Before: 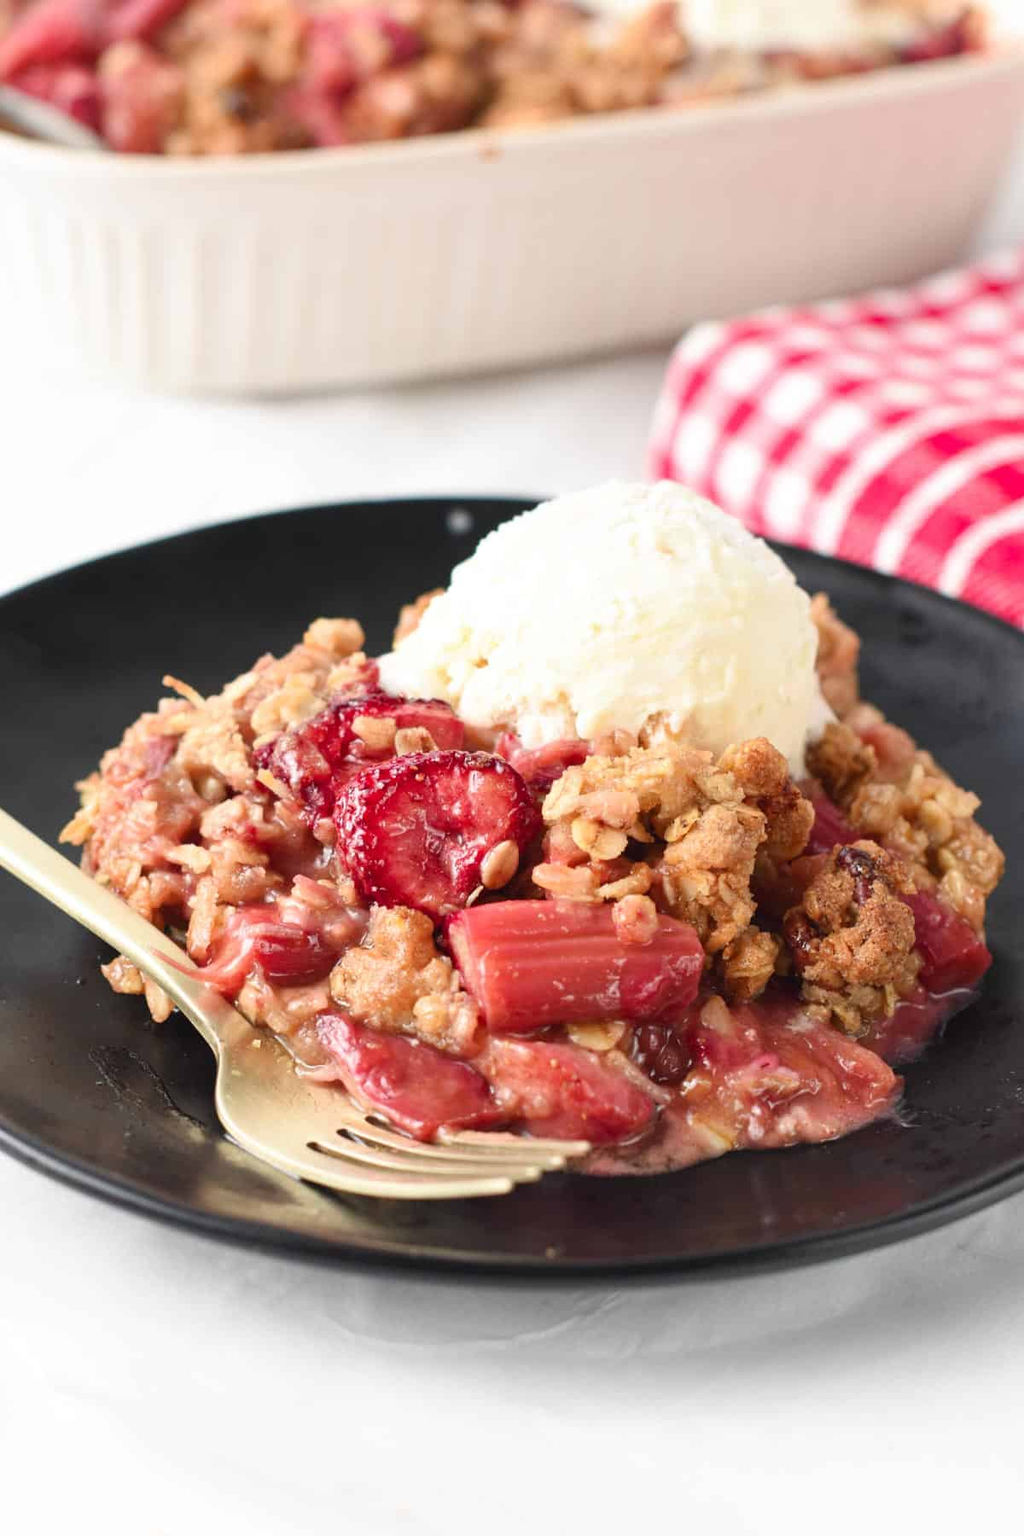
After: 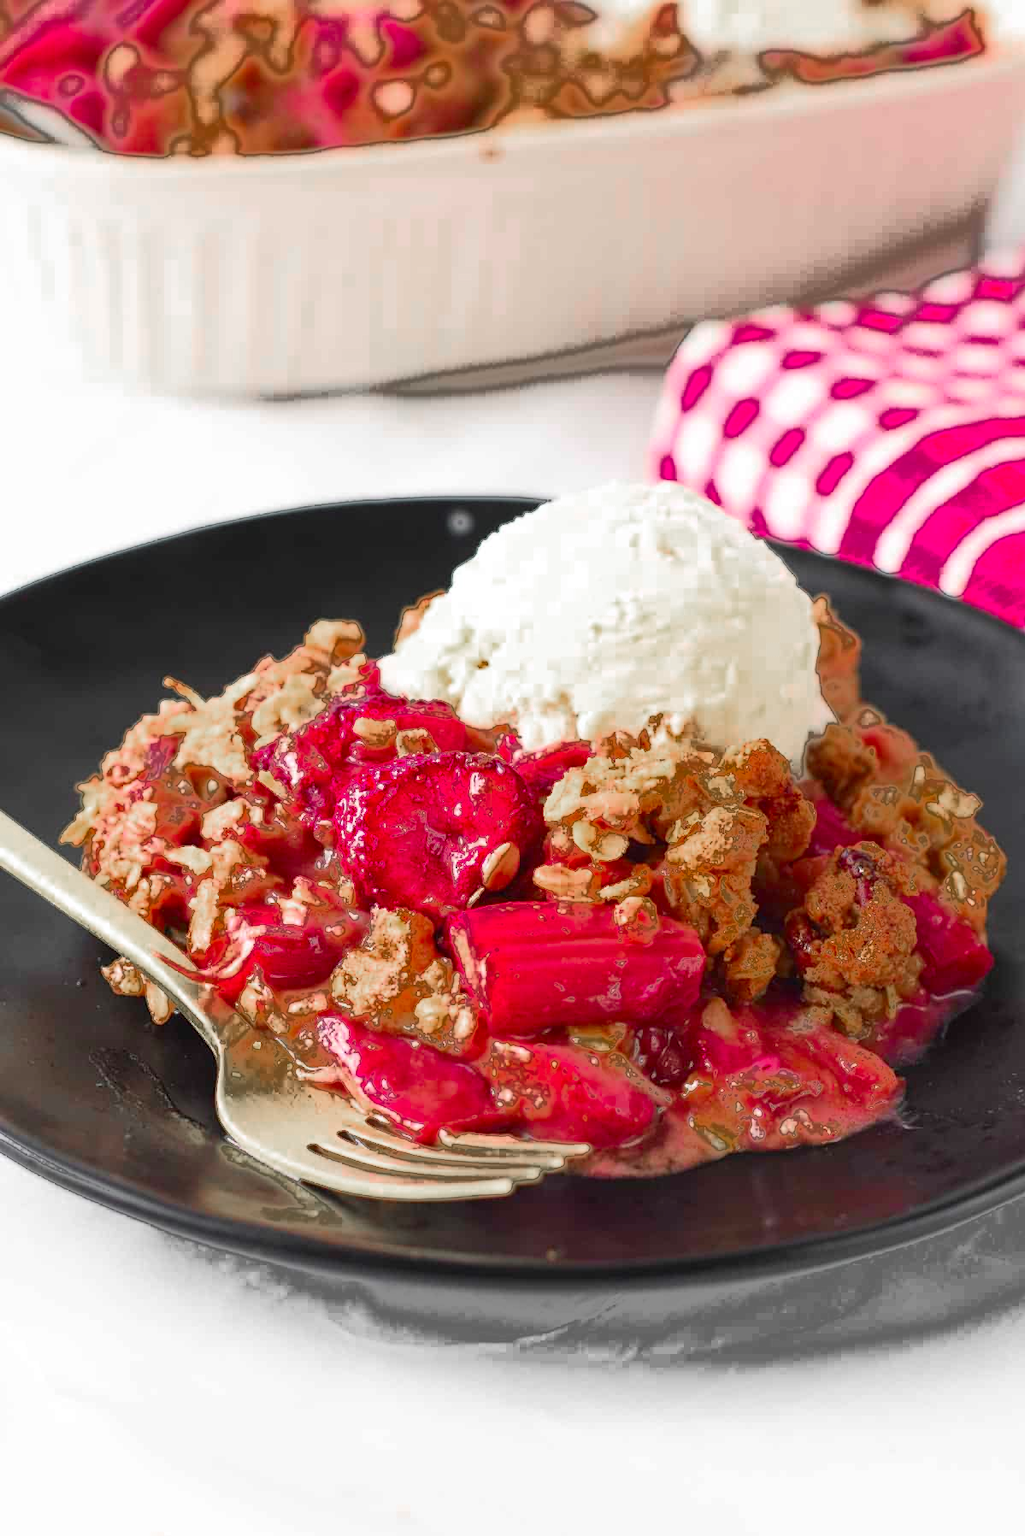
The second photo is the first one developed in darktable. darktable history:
color zones: curves: ch0 [(0, 0.48) (0.209, 0.398) (0.305, 0.332) (0.429, 0.493) (0.571, 0.5) (0.714, 0.5) (0.857, 0.5) (1, 0.48)]; ch1 [(0, 0.736) (0.143, 0.625) (0.225, 0.371) (0.429, 0.256) (0.571, 0.241) (0.714, 0.213) (0.857, 0.48) (1, 0.736)]; ch2 [(0, 0.448) (0.143, 0.498) (0.286, 0.5) (0.429, 0.5) (0.571, 0.5) (0.714, 0.5) (0.857, 0.5) (1, 0.448)]
crop: top 0.05%, bottom 0.098%
fill light: exposure -0.73 EV, center 0.69, width 2.2
